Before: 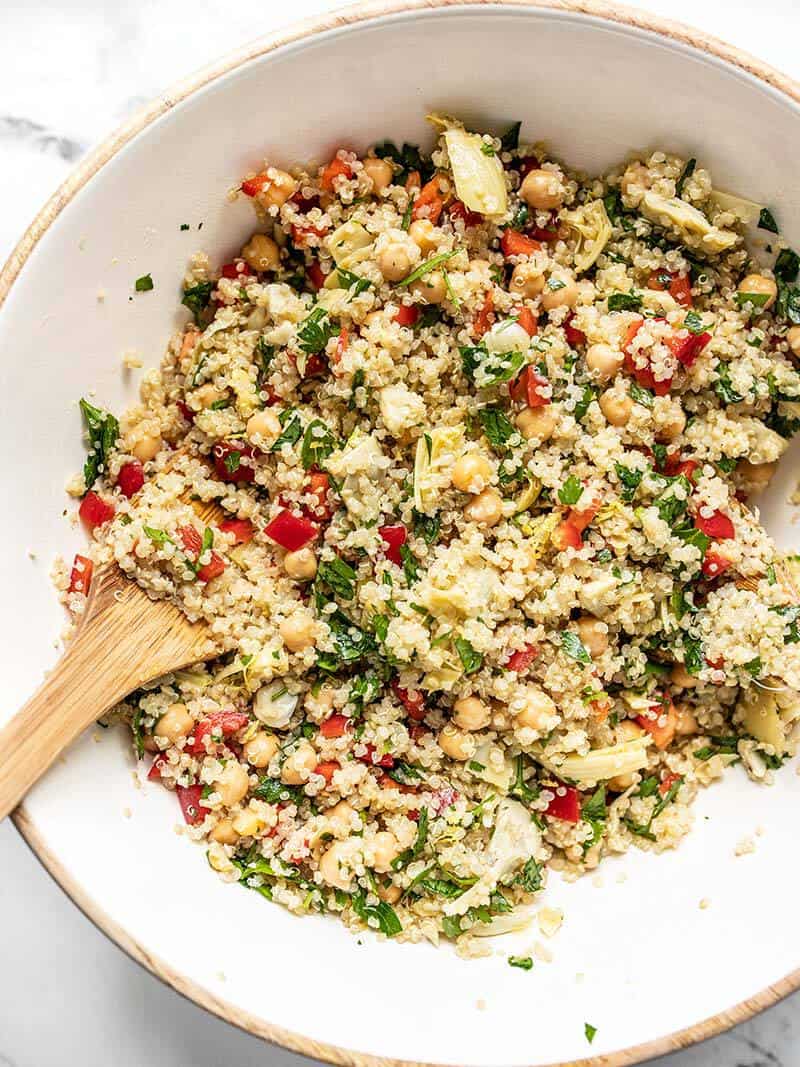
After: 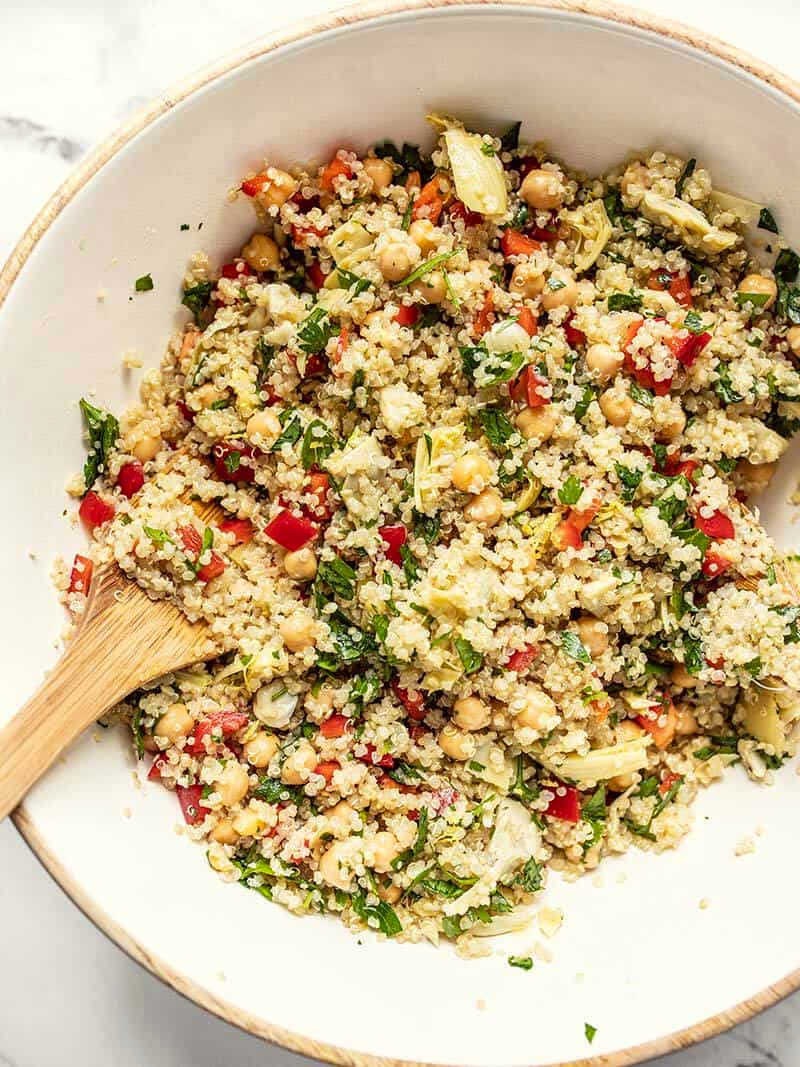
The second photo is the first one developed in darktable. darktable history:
color correction: highlights a* -0.953, highlights b* 4.5, shadows a* 3.54
